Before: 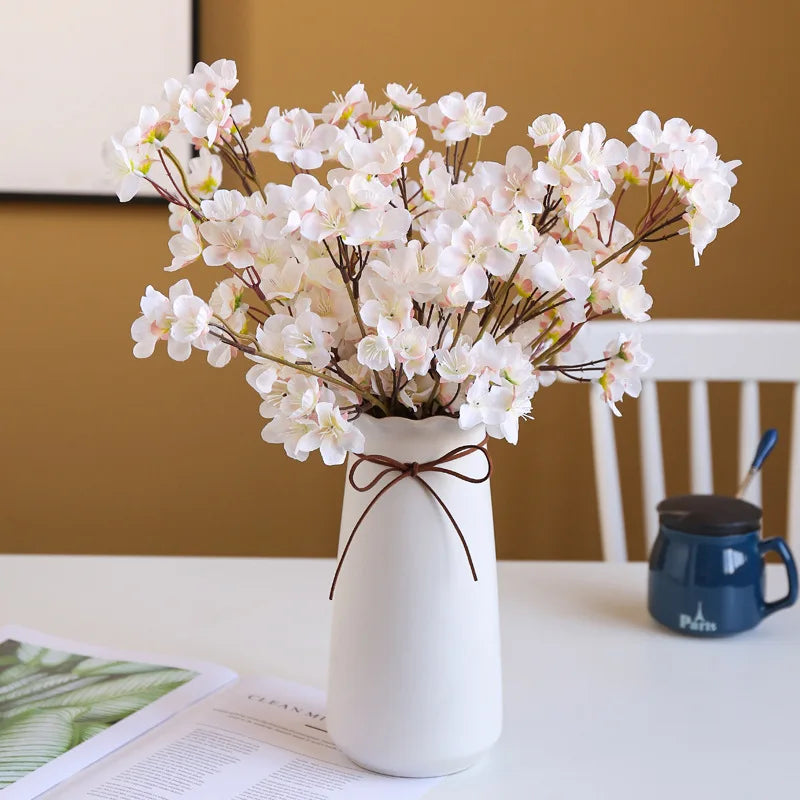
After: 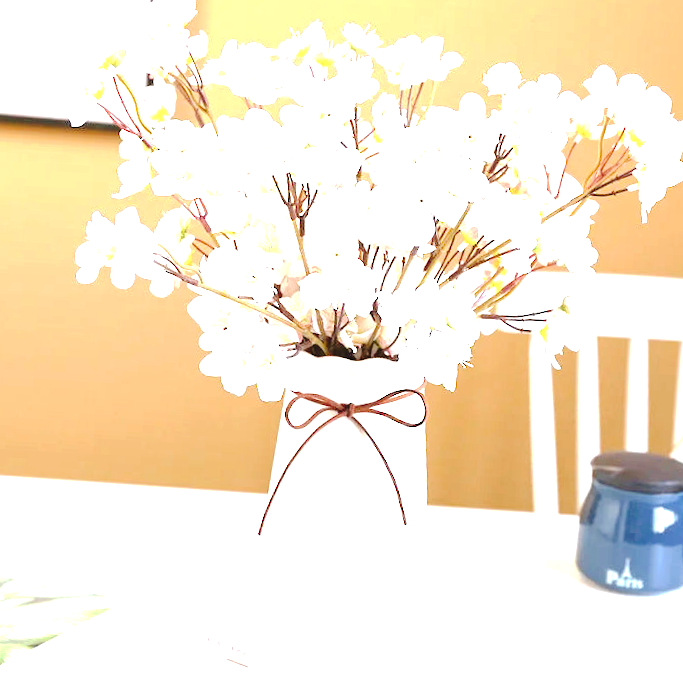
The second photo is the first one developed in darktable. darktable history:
crop and rotate: angle -3.27°, left 5.211%, top 5.211%, right 4.607%, bottom 4.607%
exposure: exposure 2.207 EV, compensate highlight preservation false
tone curve: curves: ch0 [(0, 0) (0.003, 0.064) (0.011, 0.065) (0.025, 0.061) (0.044, 0.068) (0.069, 0.083) (0.1, 0.102) (0.136, 0.126) (0.177, 0.172) (0.224, 0.225) (0.277, 0.306) (0.335, 0.397) (0.399, 0.483) (0.468, 0.56) (0.543, 0.634) (0.623, 0.708) (0.709, 0.77) (0.801, 0.832) (0.898, 0.899) (1, 1)], preserve colors none
